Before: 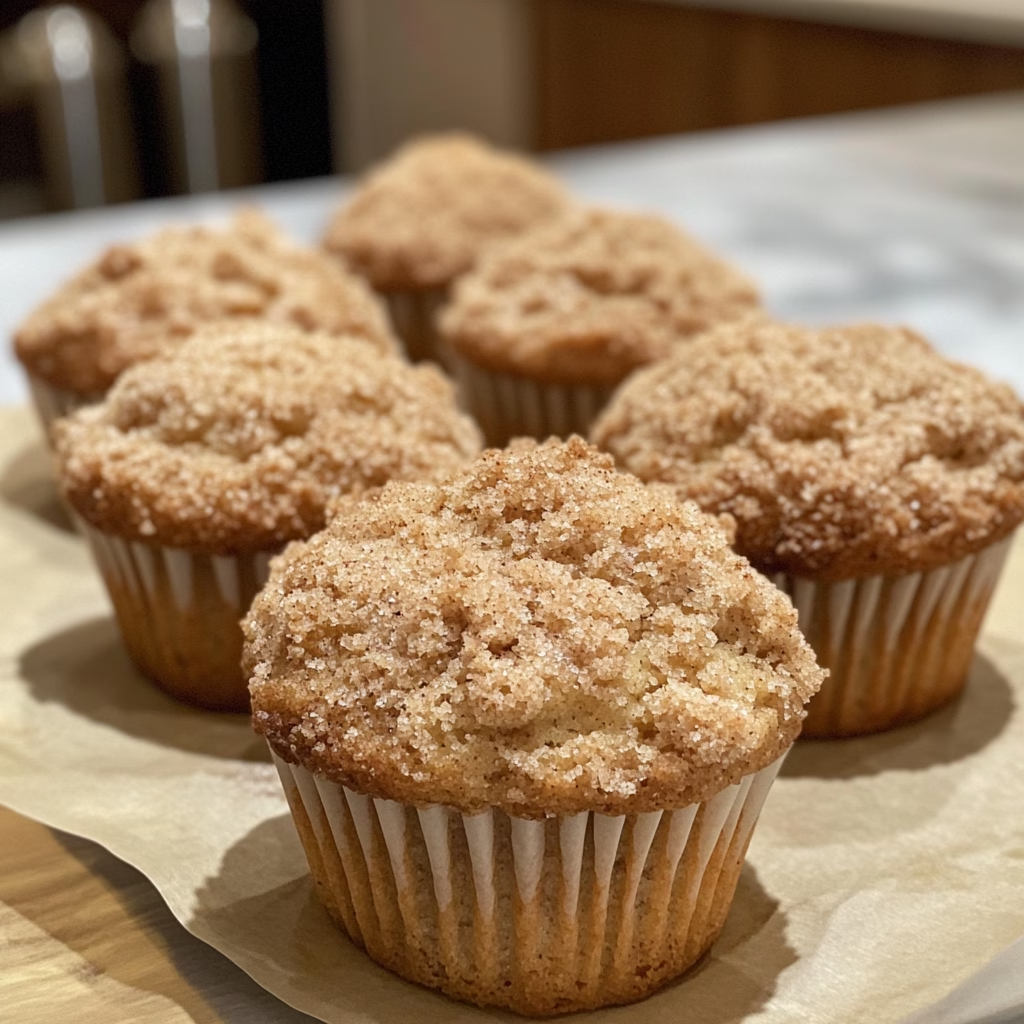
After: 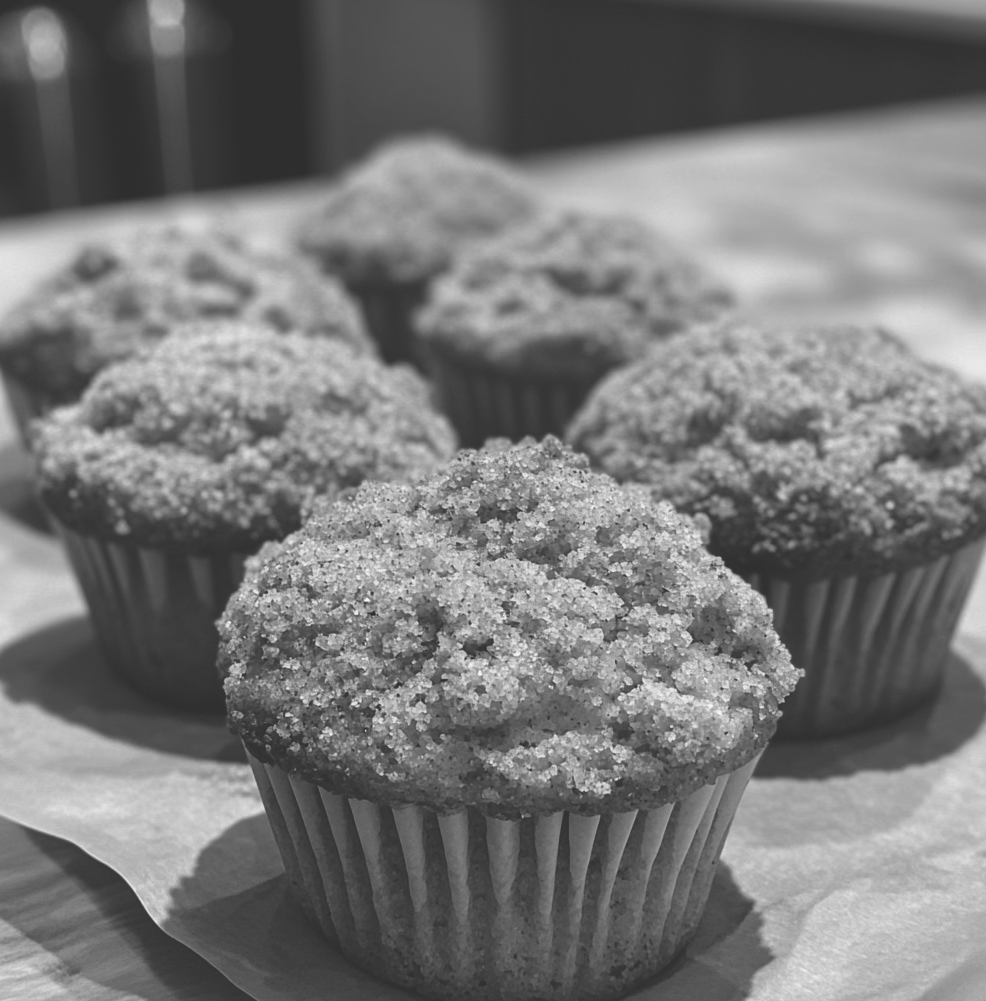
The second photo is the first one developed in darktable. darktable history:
rgb curve: curves: ch0 [(0, 0.186) (0.314, 0.284) (0.775, 0.708) (1, 1)], compensate middle gray true, preserve colors none
crop and rotate: left 2.536%, right 1.107%, bottom 2.246%
monochrome: on, module defaults
